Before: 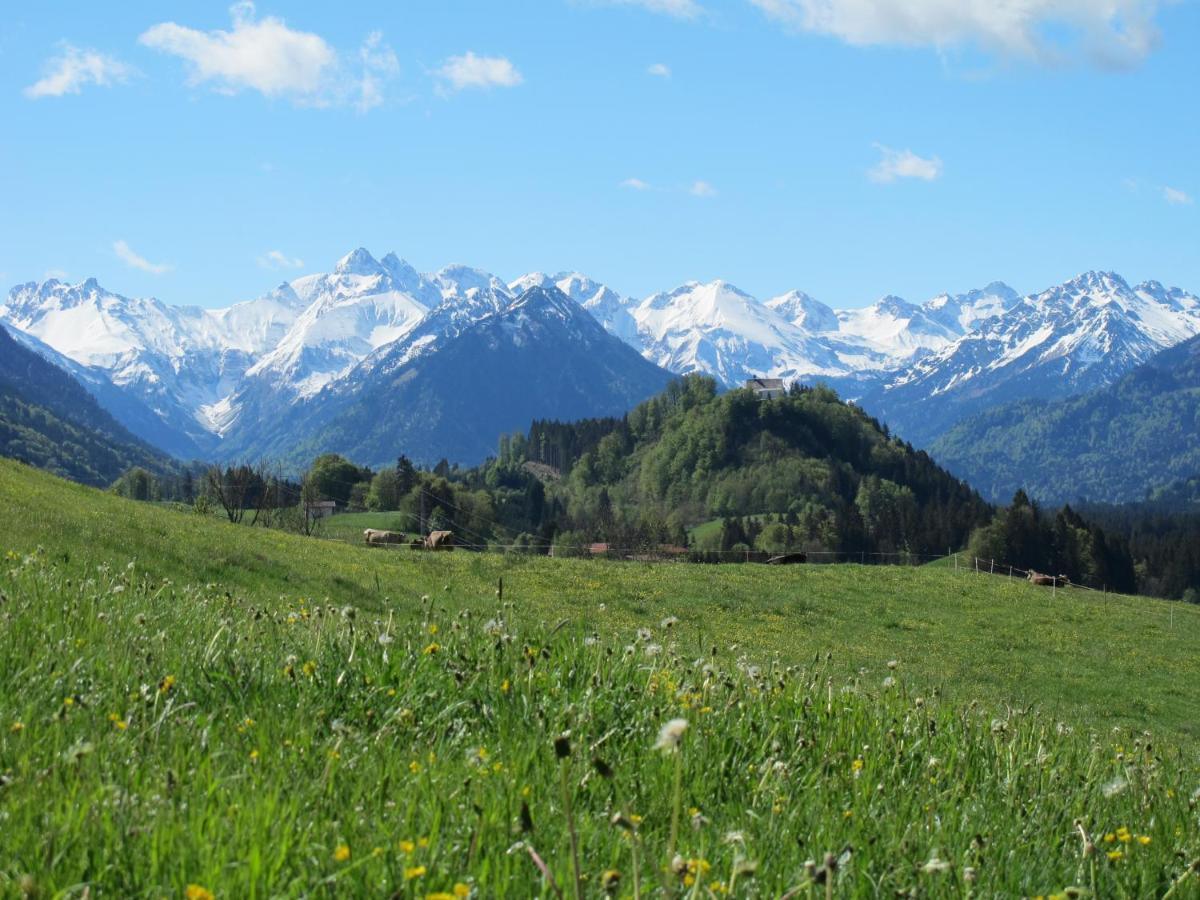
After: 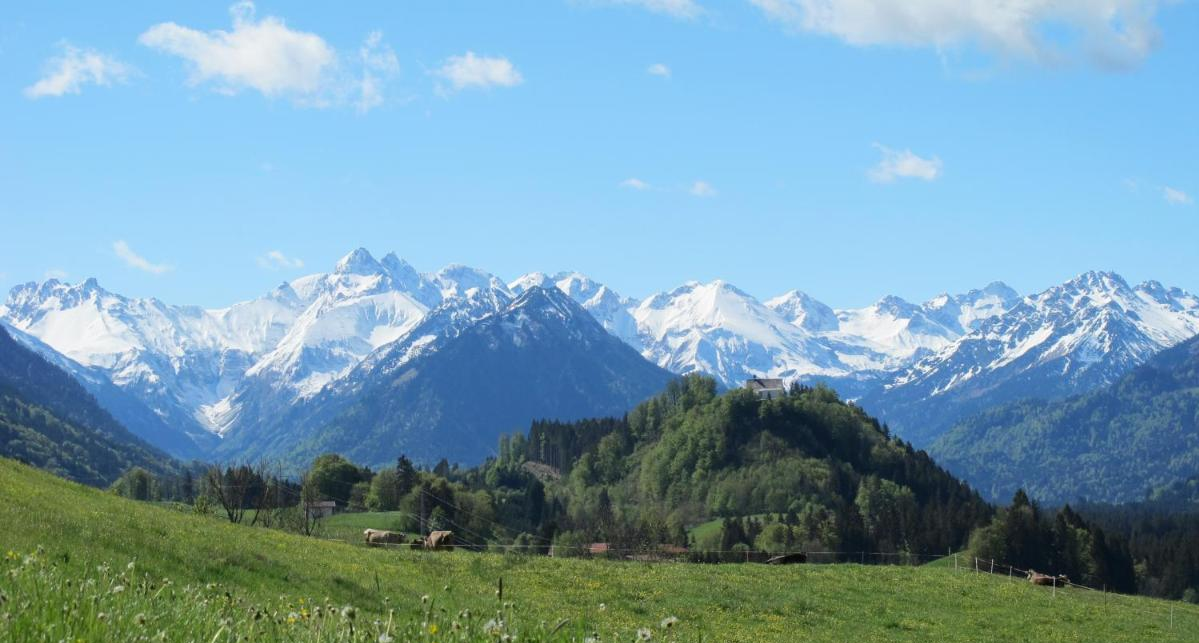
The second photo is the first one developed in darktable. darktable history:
crop: right 0.001%, bottom 28.521%
